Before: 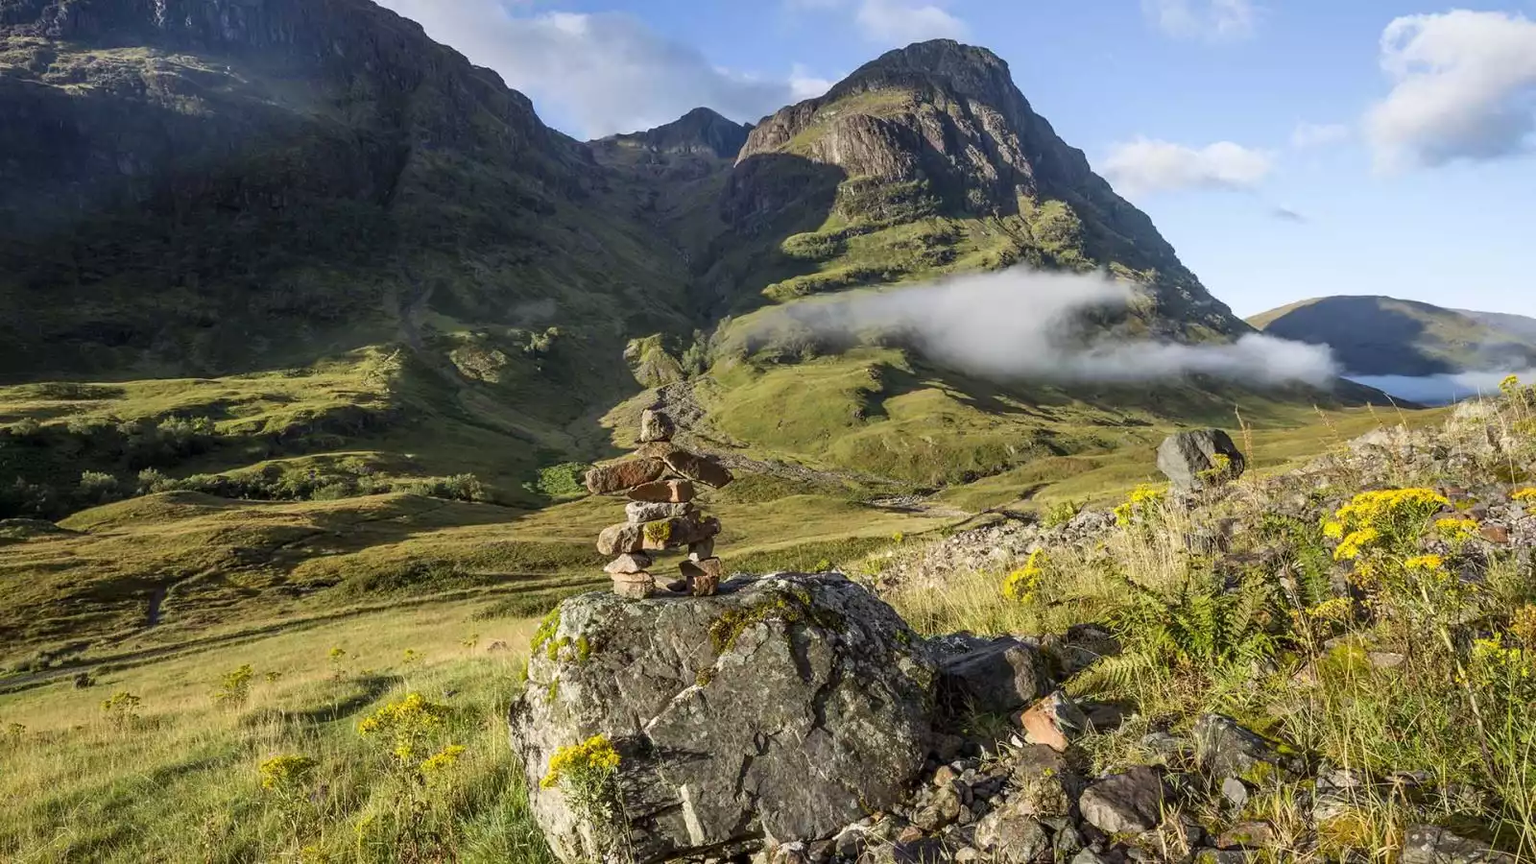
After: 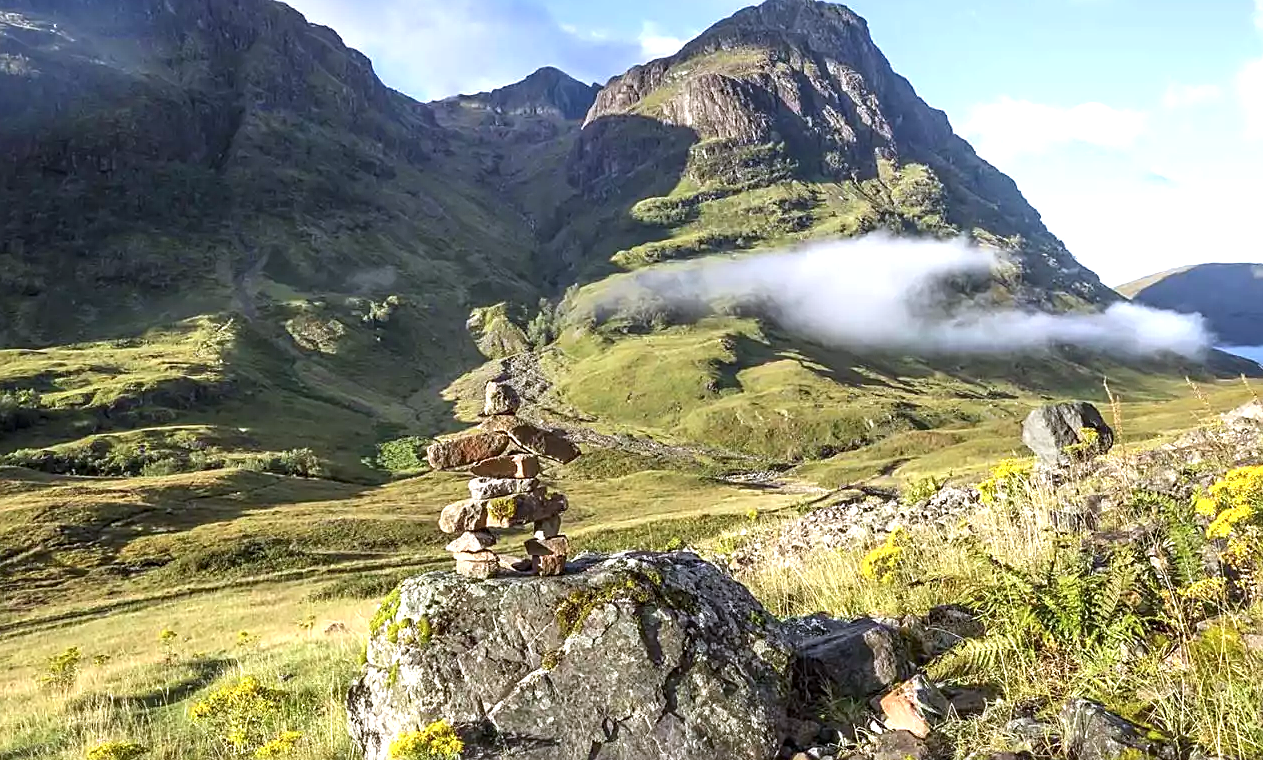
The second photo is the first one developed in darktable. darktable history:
sharpen: on, module defaults
exposure: exposure 0.761 EV, compensate exposure bias true, compensate highlight preservation false
crop: left 11.447%, top 5.047%, right 9.606%, bottom 10.411%
color calibration: illuminant as shot in camera, x 0.358, y 0.373, temperature 4628.91 K
